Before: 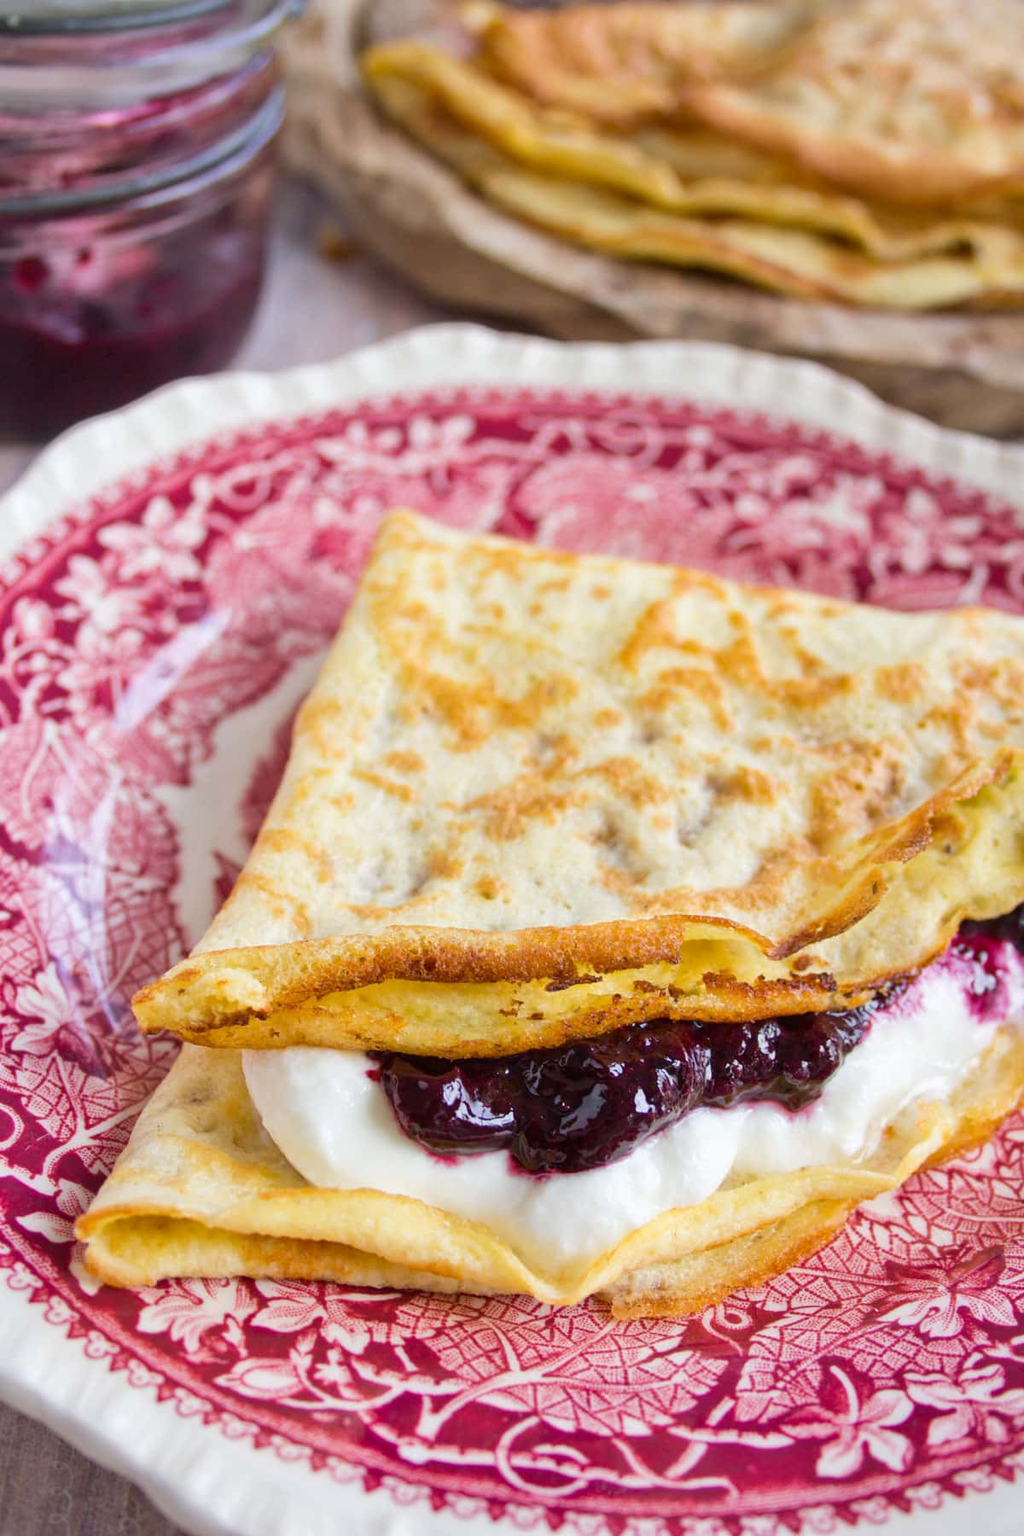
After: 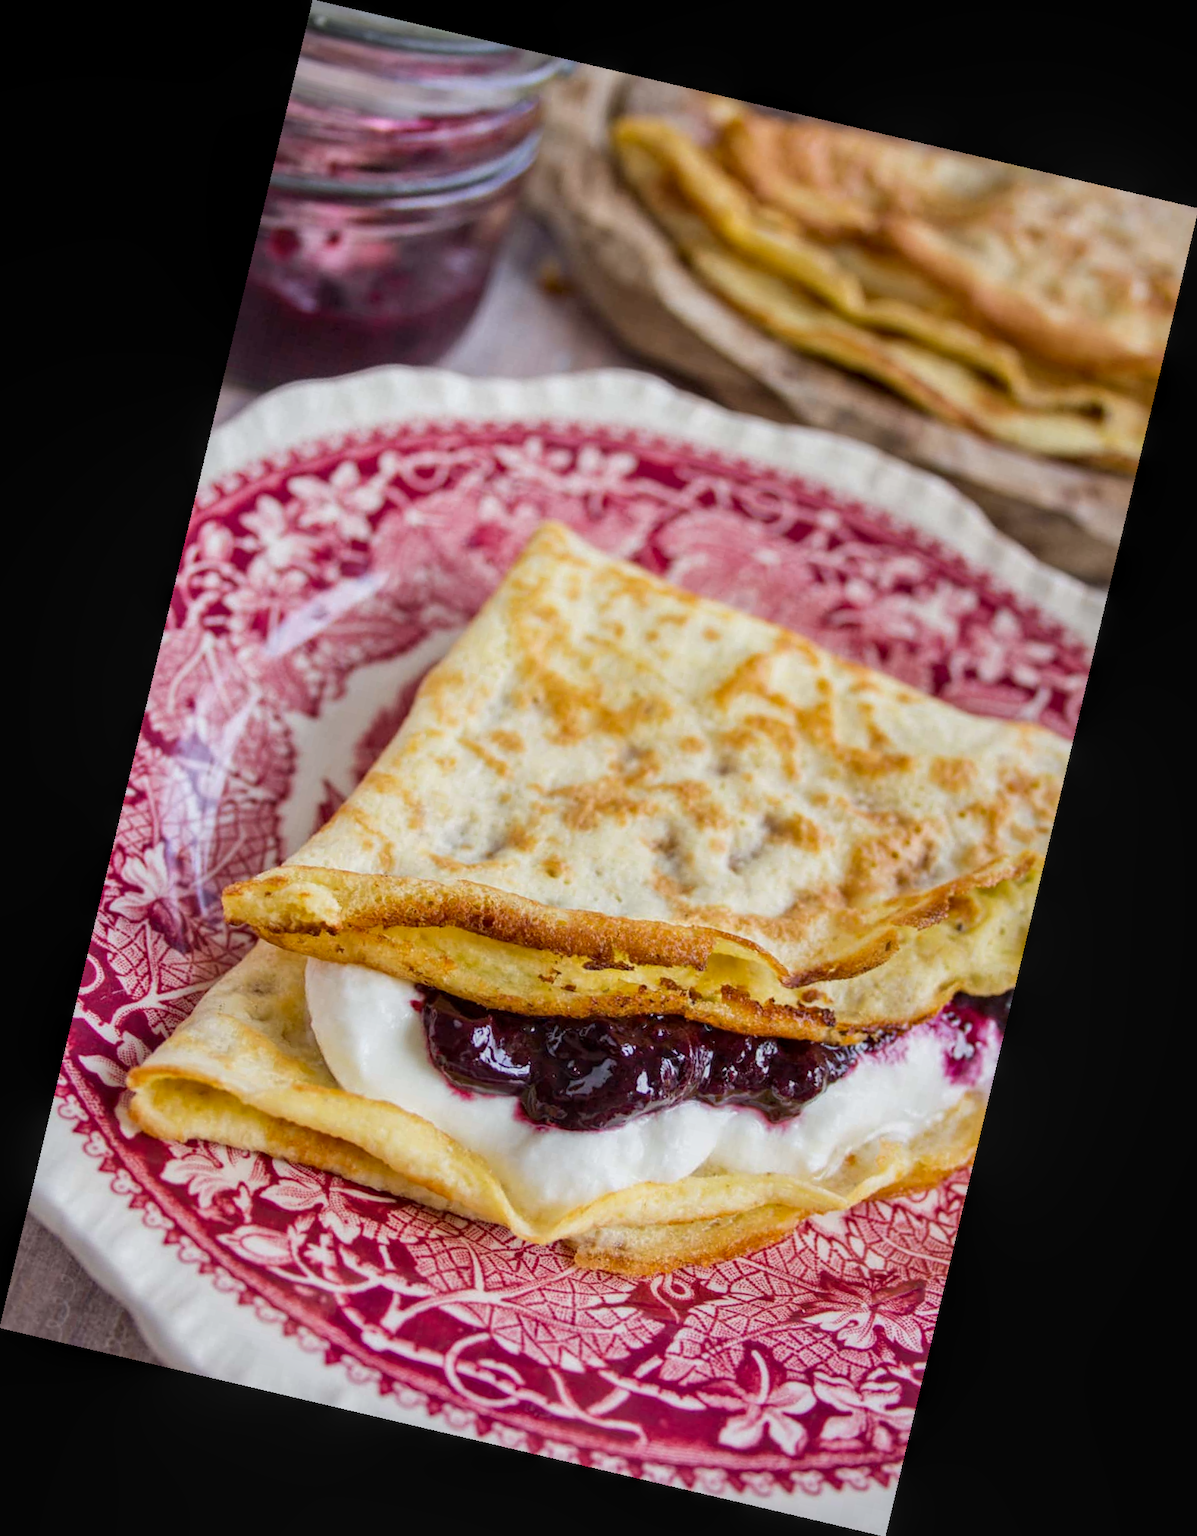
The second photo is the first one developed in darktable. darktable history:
exposure: exposure -0.21 EV, compensate highlight preservation false
rotate and perspective: rotation 13.27°, automatic cropping off
local contrast: on, module defaults
